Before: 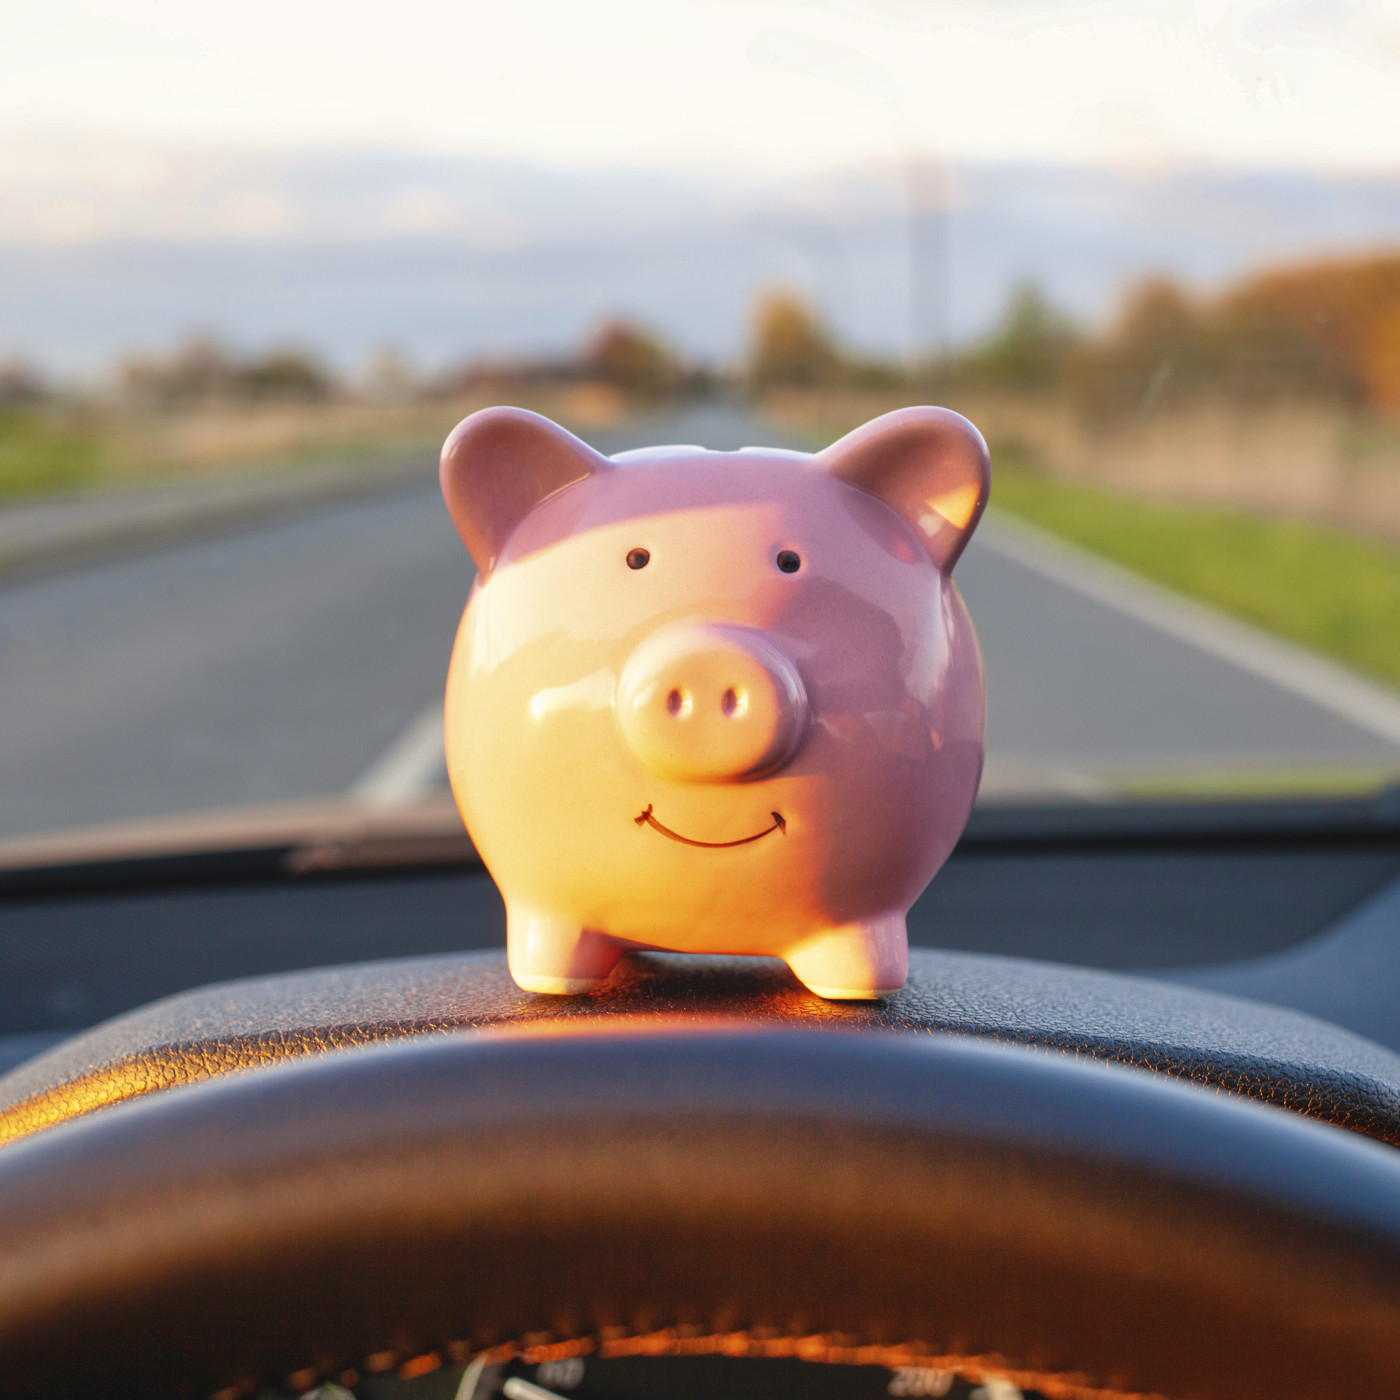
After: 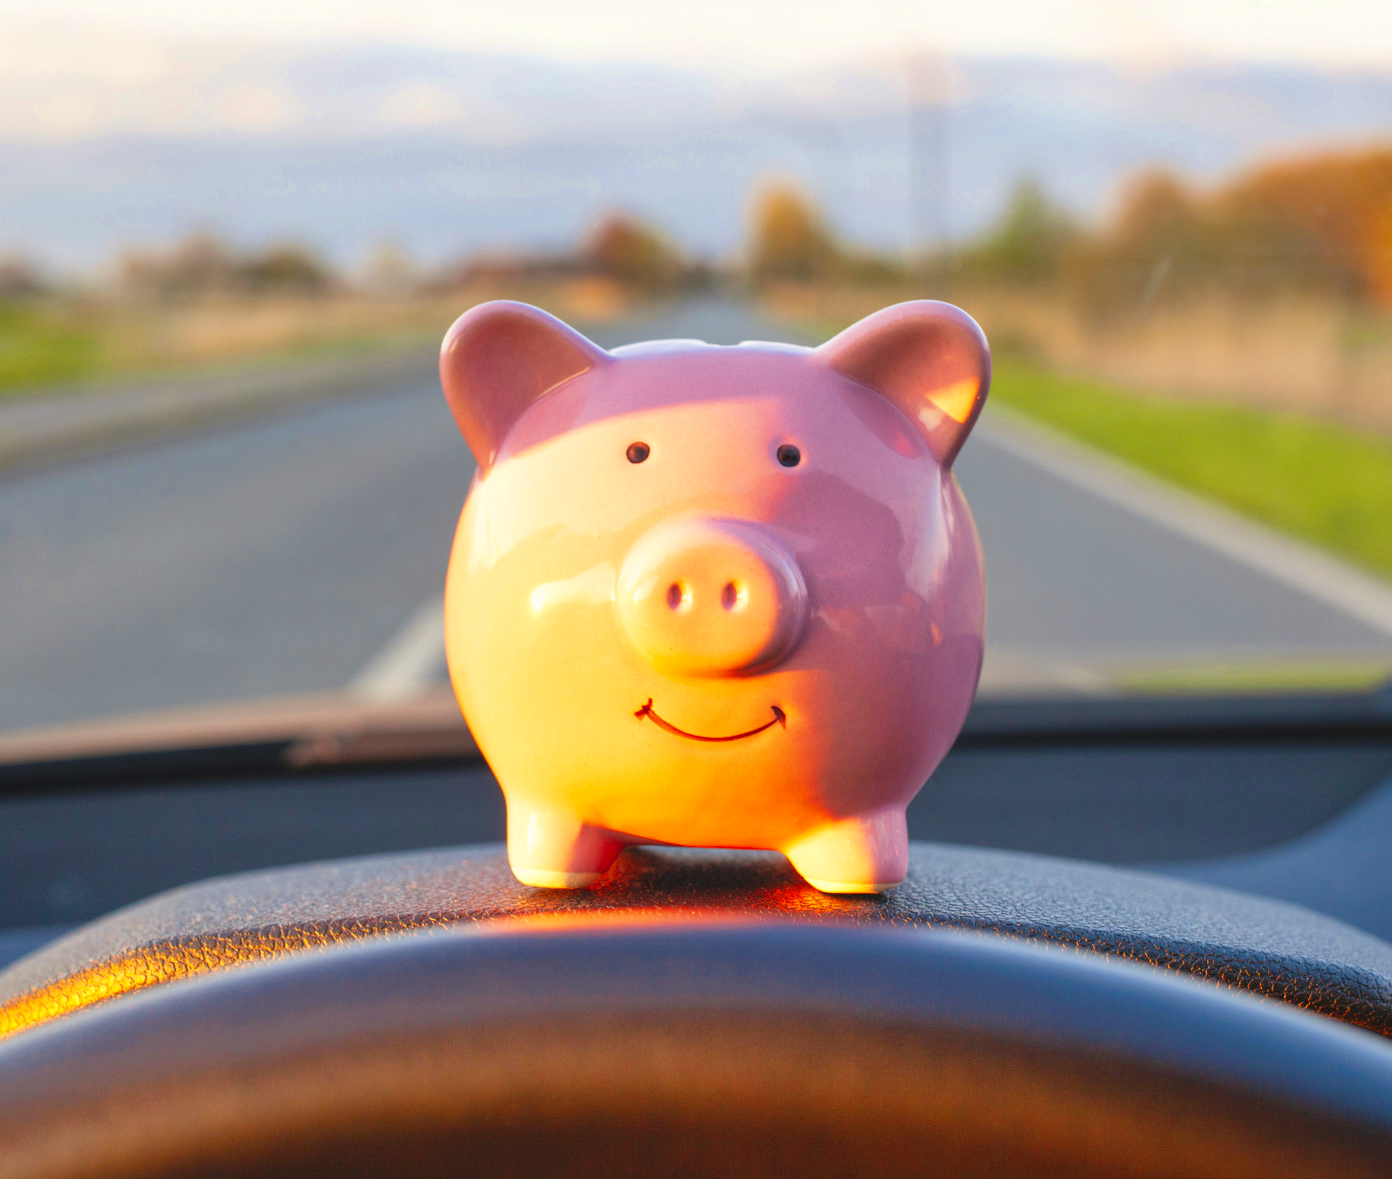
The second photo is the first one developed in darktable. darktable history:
contrast brightness saturation: contrast 0.05, brightness 0.06, saturation 0.01
crop: top 7.625%, bottom 8.027%
color zones: curves: ch0 [(0, 0.613) (0.01, 0.613) (0.245, 0.448) (0.498, 0.529) (0.642, 0.665) (0.879, 0.777) (0.99, 0.613)]; ch1 [(0, 0) (0.143, 0) (0.286, 0) (0.429, 0) (0.571, 0) (0.714, 0) (0.857, 0)], mix -131.09%
